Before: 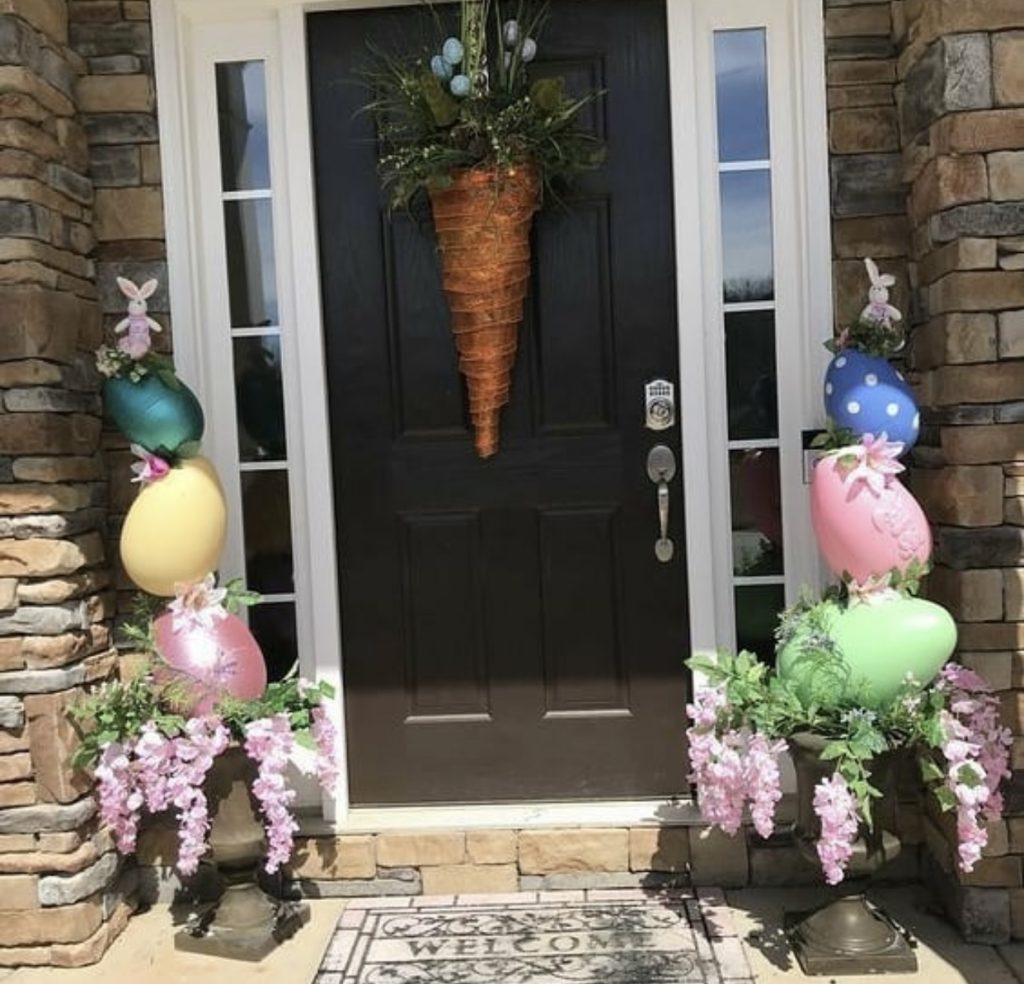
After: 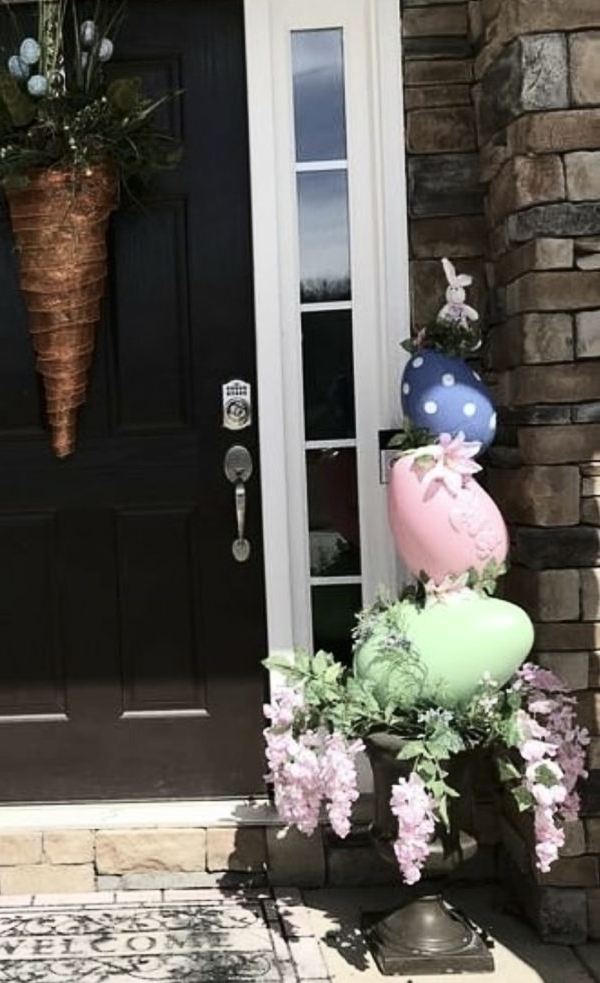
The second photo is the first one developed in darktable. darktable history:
contrast brightness saturation: contrast 0.25, saturation -0.31
color calibration: illuminant same as pipeline (D50), adaptation none (bypass)
crop: left 41.402%
